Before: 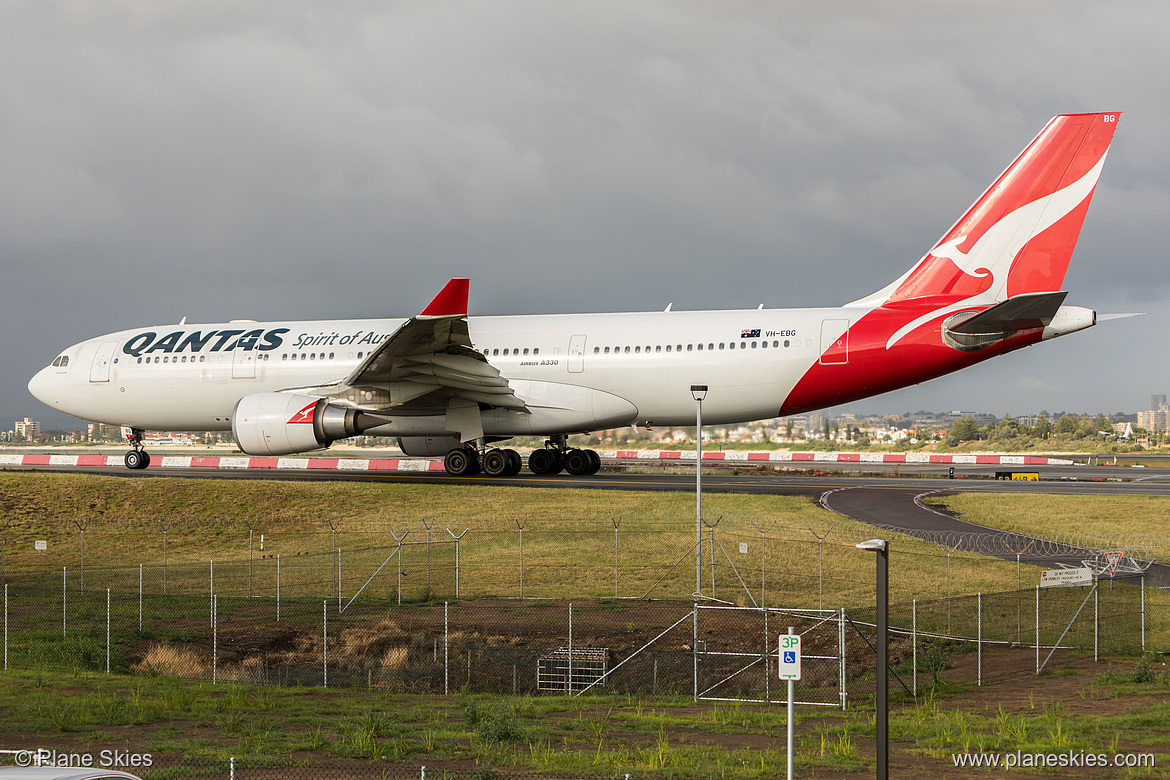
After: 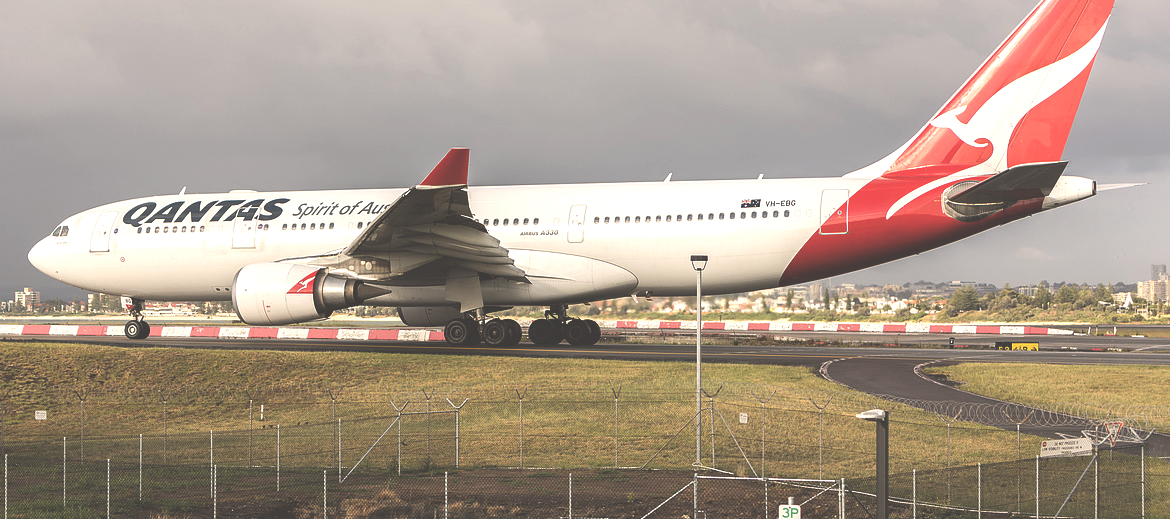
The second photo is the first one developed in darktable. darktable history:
levels: levels [0.116, 0.574, 1]
exposure: black level correction -0.071, exposure 0.5 EV, compensate highlight preservation false
crop: top 16.727%, bottom 16.727%
color correction: highlights a* 3.84, highlights b* 5.07
